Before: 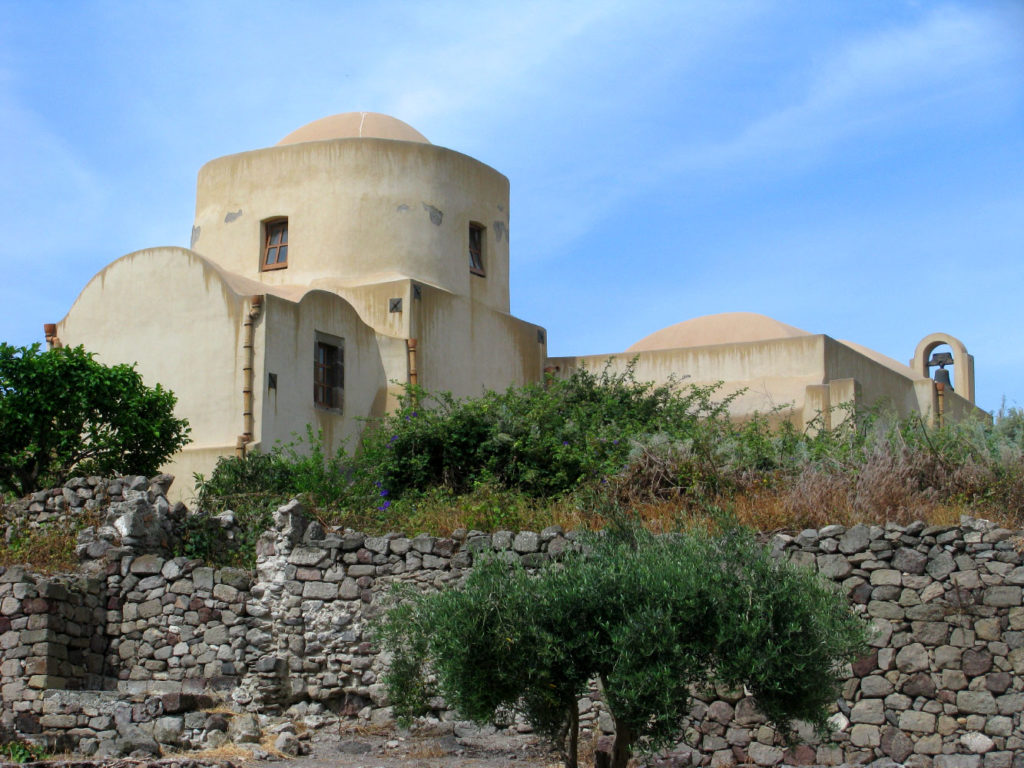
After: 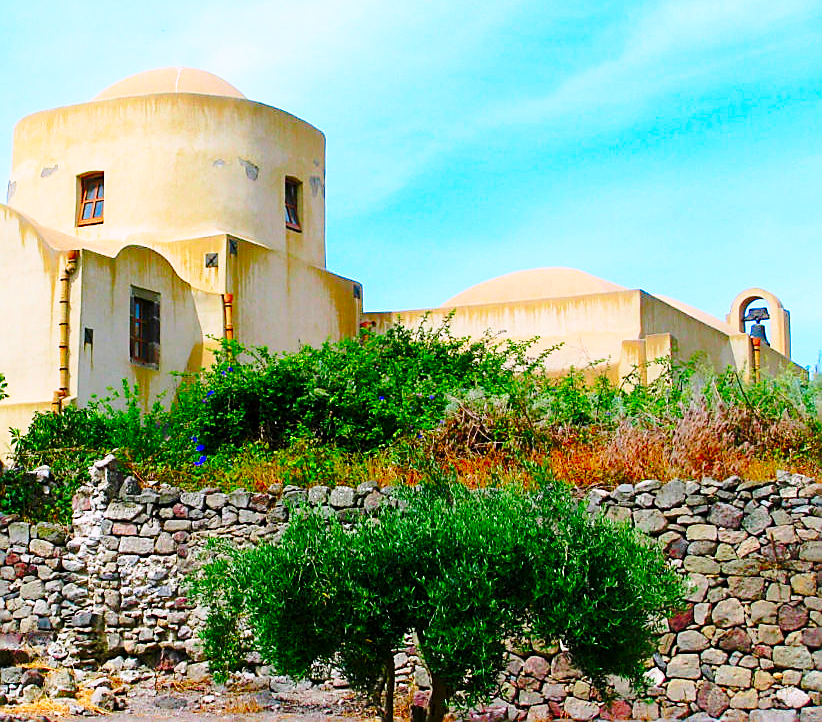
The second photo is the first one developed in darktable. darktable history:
crop and rotate: left 17.971%, top 5.975%, right 1.675%
sharpen: radius 1.394, amount 1.247, threshold 0.689
base curve: curves: ch0 [(0, 0) (0.032, 0.037) (0.105, 0.228) (0.435, 0.76) (0.856, 0.983) (1, 1)], preserve colors none
color correction: highlights a* 1.54, highlights b* -1.83, saturation 2.47
